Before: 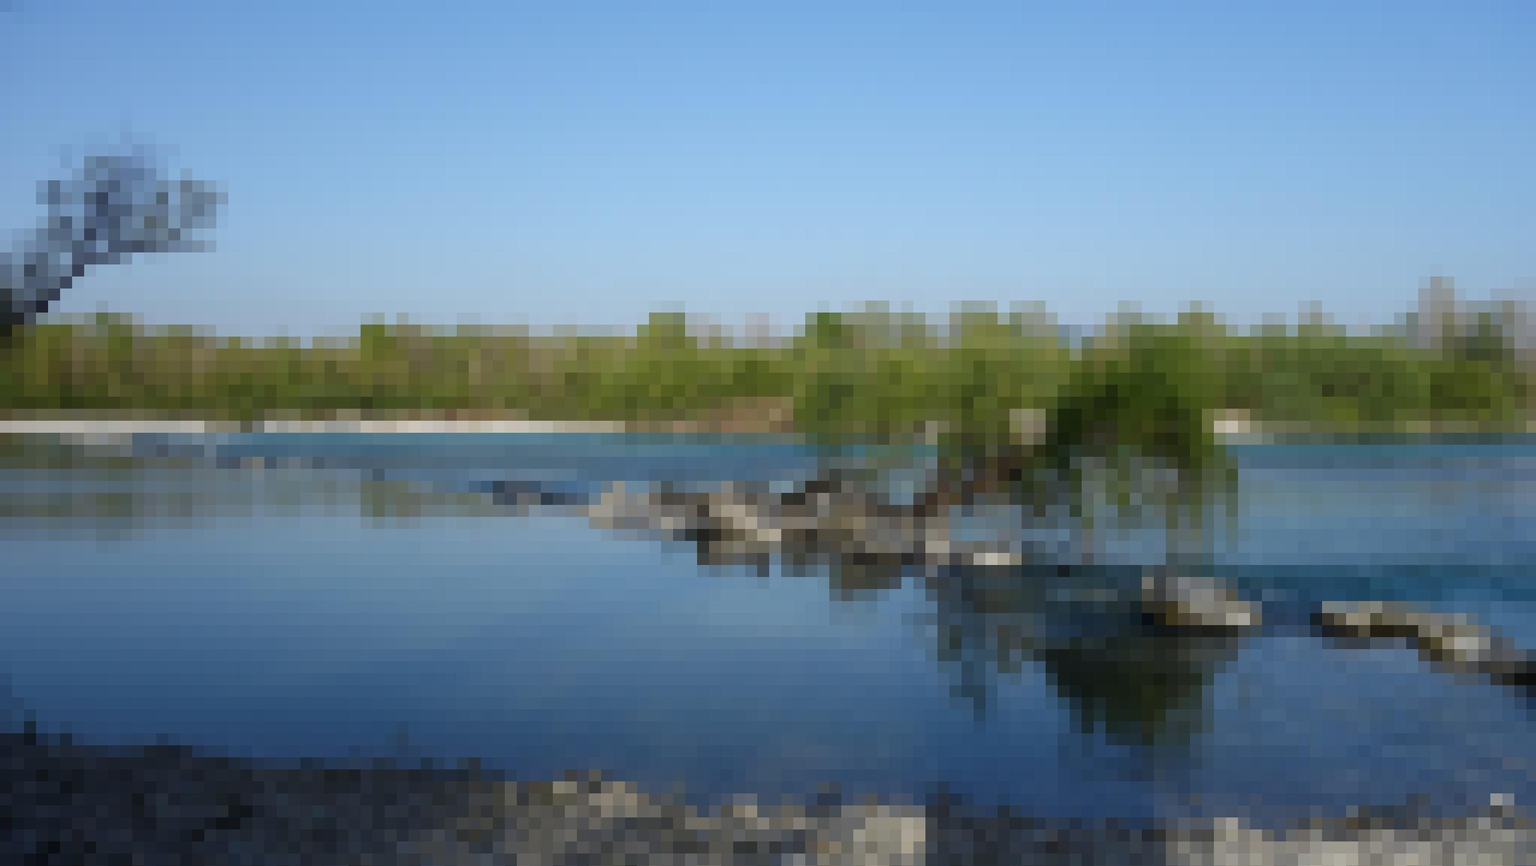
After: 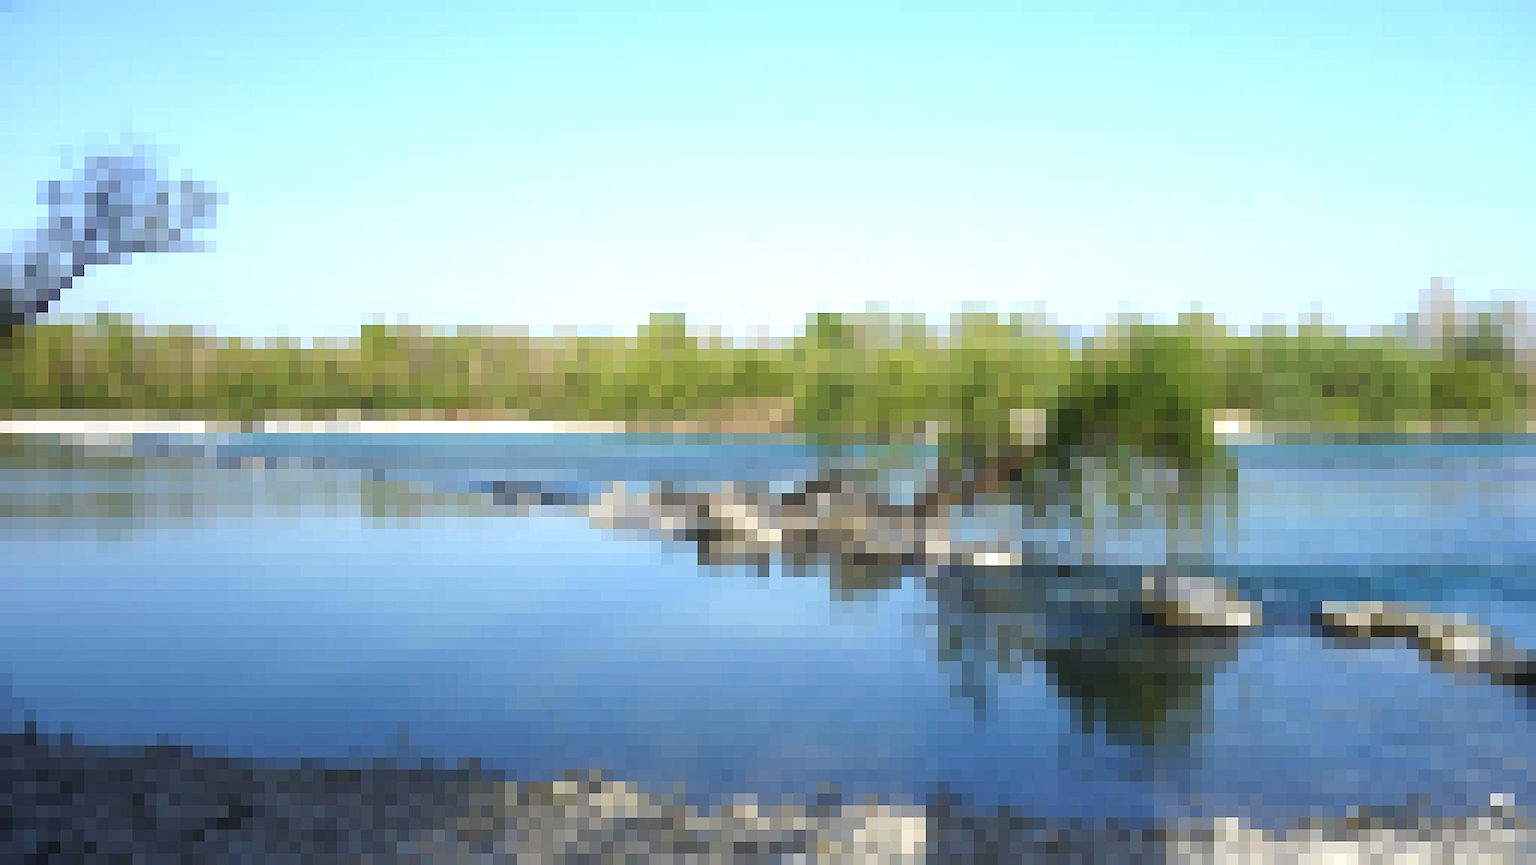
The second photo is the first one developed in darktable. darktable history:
tone equalizer: edges refinement/feathering 500, mask exposure compensation -1.57 EV, preserve details no
sharpen: on, module defaults
exposure: exposure 1.214 EV, compensate exposure bias true, compensate highlight preservation false
